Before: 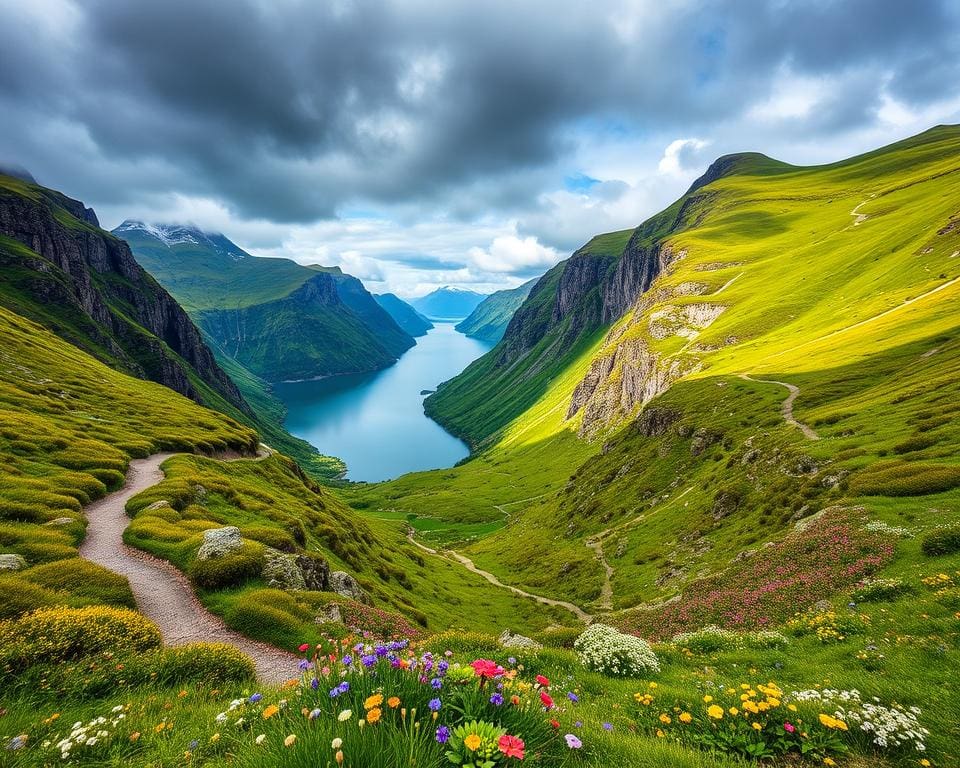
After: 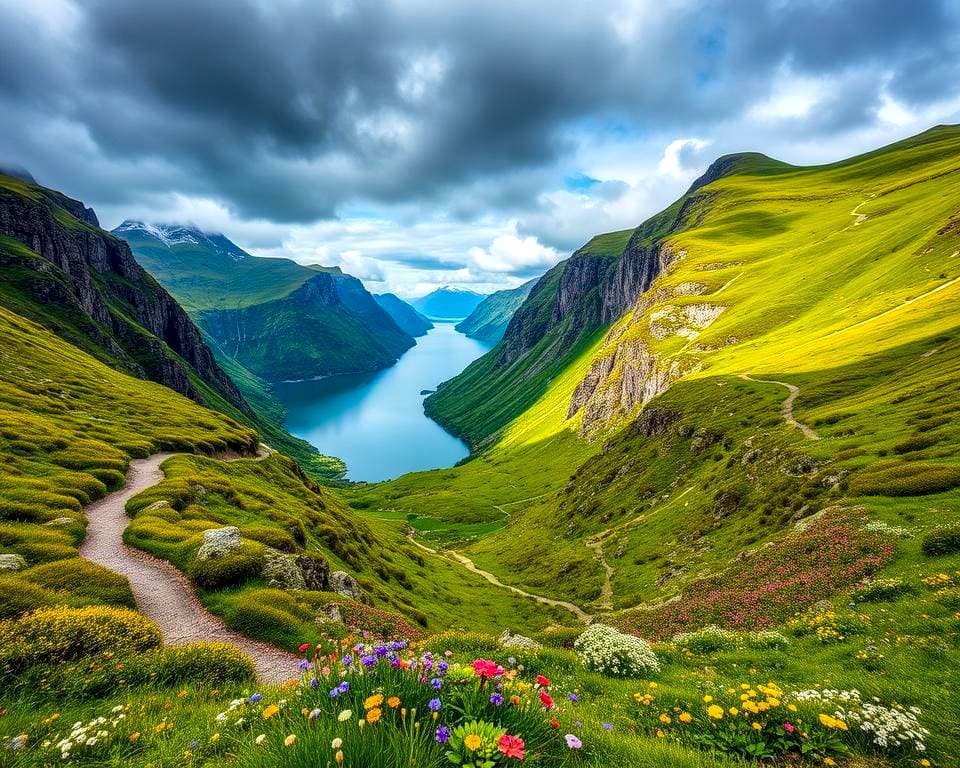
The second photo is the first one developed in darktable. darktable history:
local contrast: detail 130%
color balance rgb: perceptual saturation grading › global saturation 10%, global vibrance 20%
